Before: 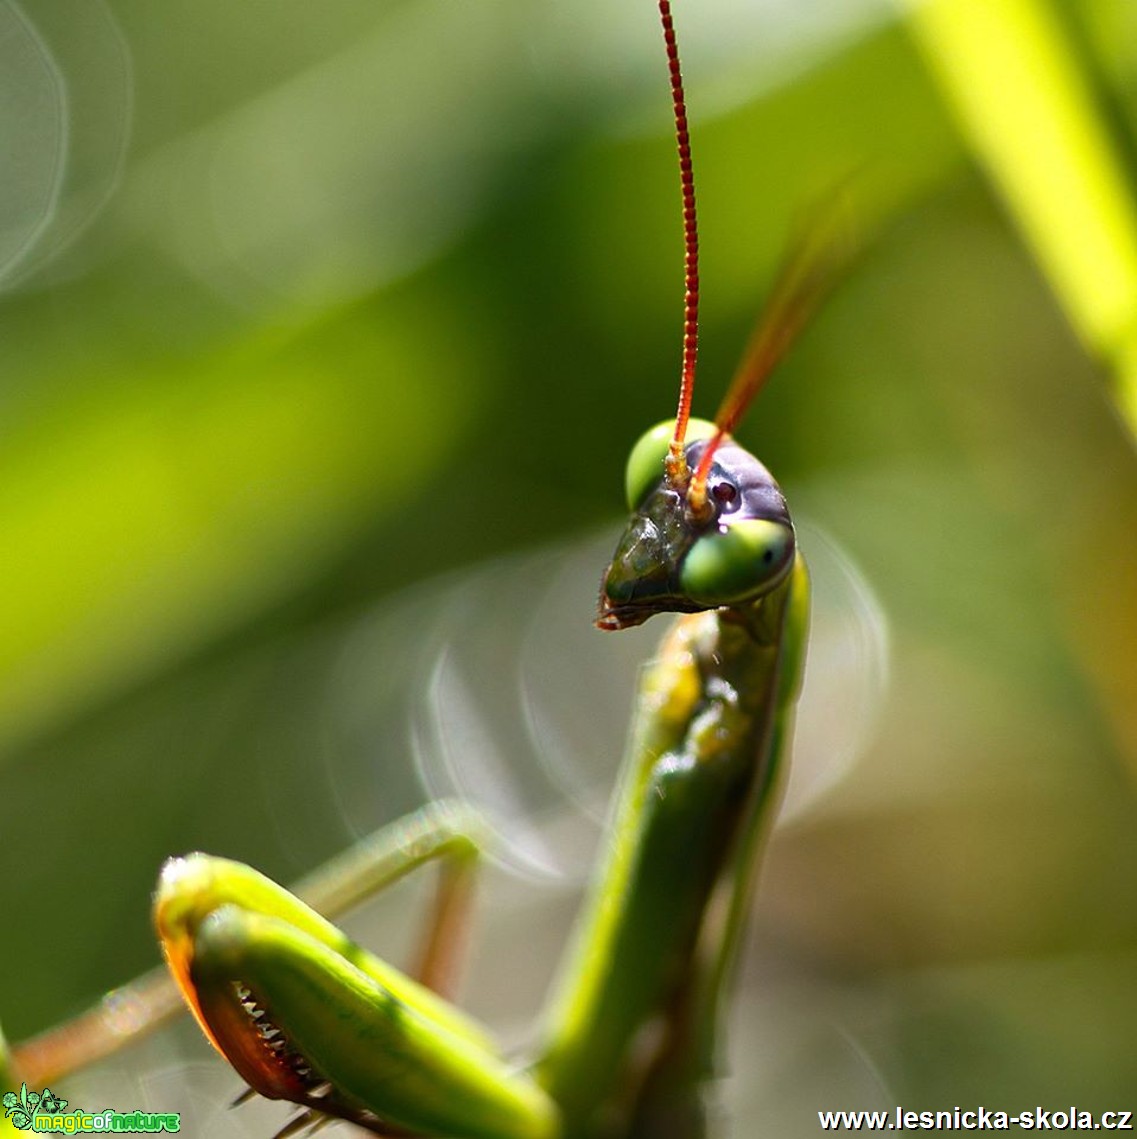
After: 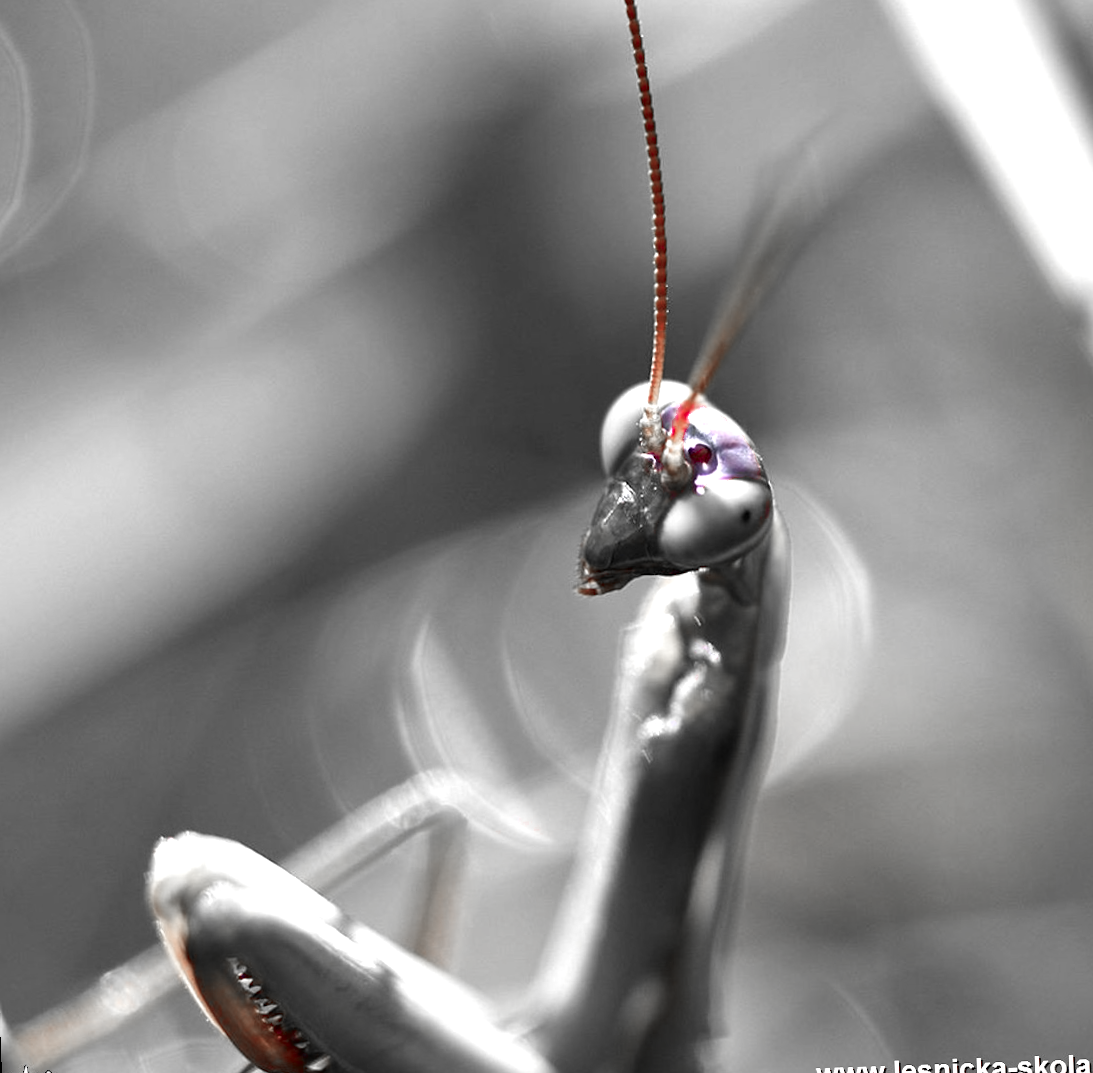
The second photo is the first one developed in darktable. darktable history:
color zones: curves: ch0 [(0, 0.278) (0.143, 0.5) (0.286, 0.5) (0.429, 0.5) (0.571, 0.5) (0.714, 0.5) (0.857, 0.5) (1, 0.5)]; ch1 [(0, 1) (0.143, 0.165) (0.286, 0) (0.429, 0) (0.571, 0) (0.714, 0) (0.857, 0.5) (1, 0.5)]; ch2 [(0, 0.508) (0.143, 0.5) (0.286, 0.5) (0.429, 0.5) (0.571, 0.5) (0.714, 0.5) (0.857, 0.5) (1, 0.5)]
color balance: on, module defaults
rotate and perspective: rotation -2.12°, lens shift (vertical) 0.009, lens shift (horizontal) -0.008, automatic cropping original format, crop left 0.036, crop right 0.964, crop top 0.05, crop bottom 0.959
exposure: exposure 0.515 EV, compensate highlight preservation false
